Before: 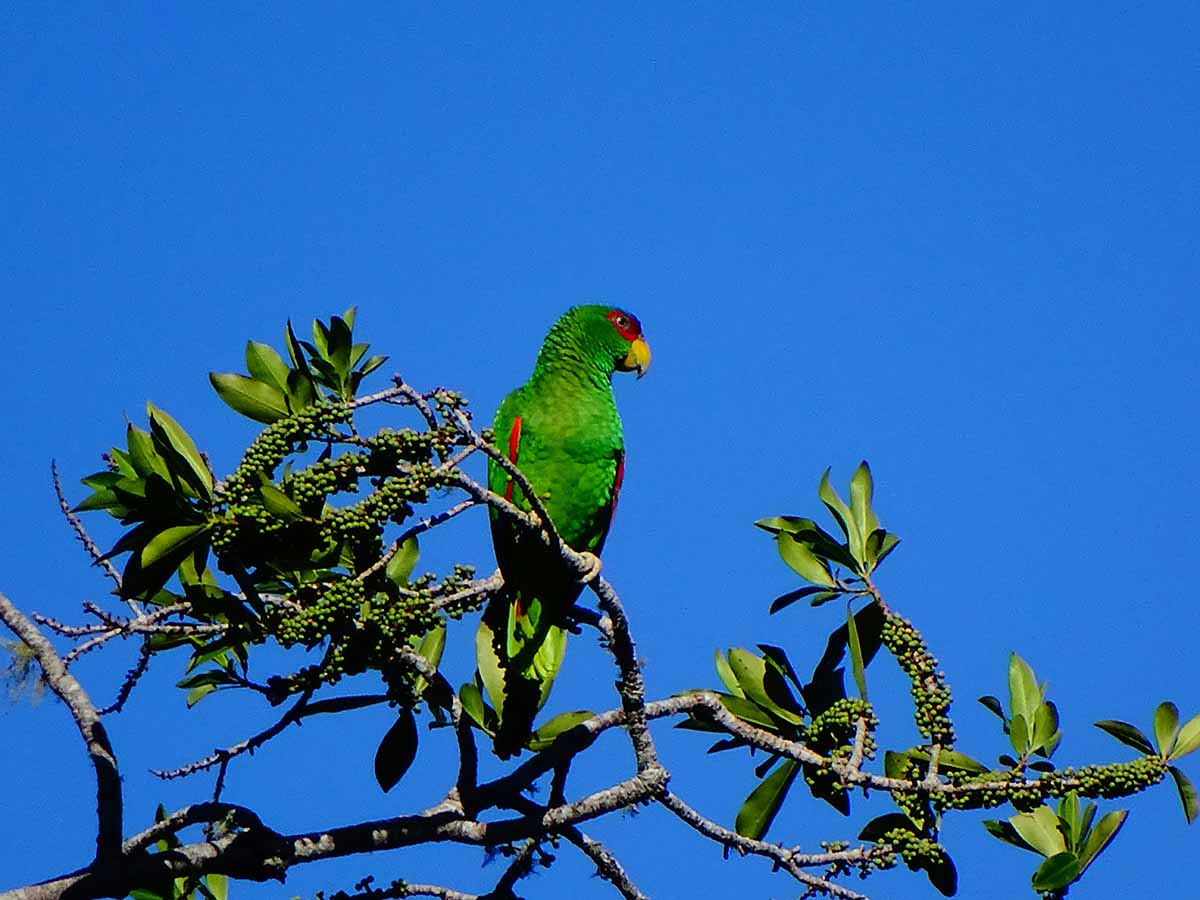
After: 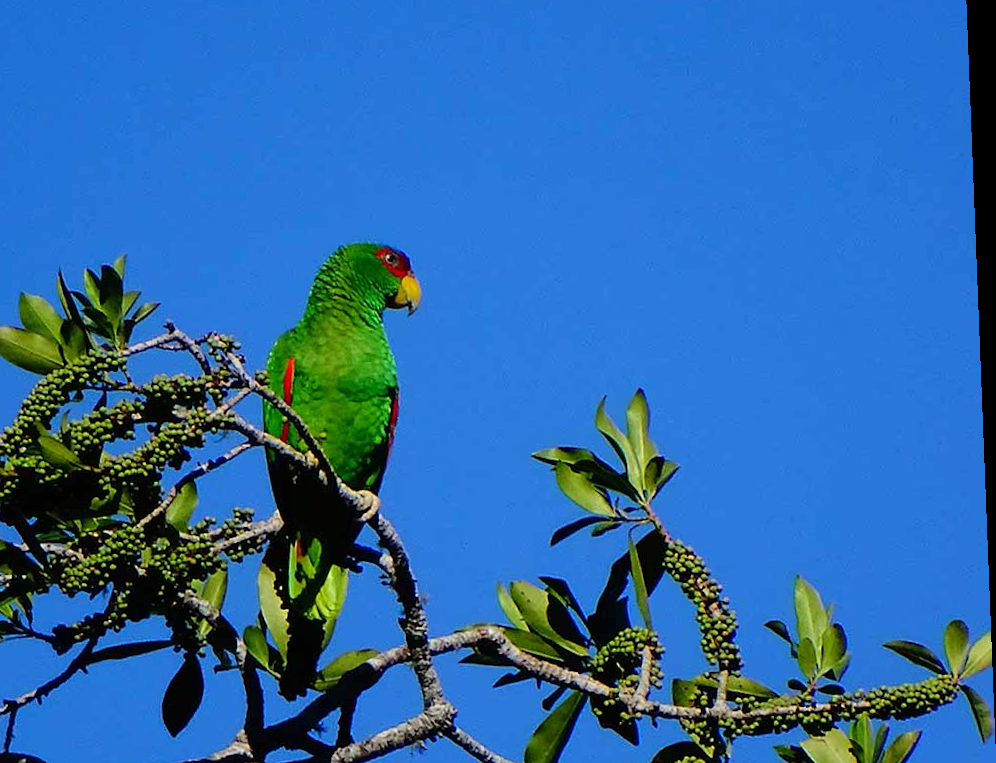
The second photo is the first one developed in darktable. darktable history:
crop: left 19.159%, top 9.58%, bottom 9.58%
rotate and perspective: rotation -2.22°, lens shift (horizontal) -0.022, automatic cropping off
